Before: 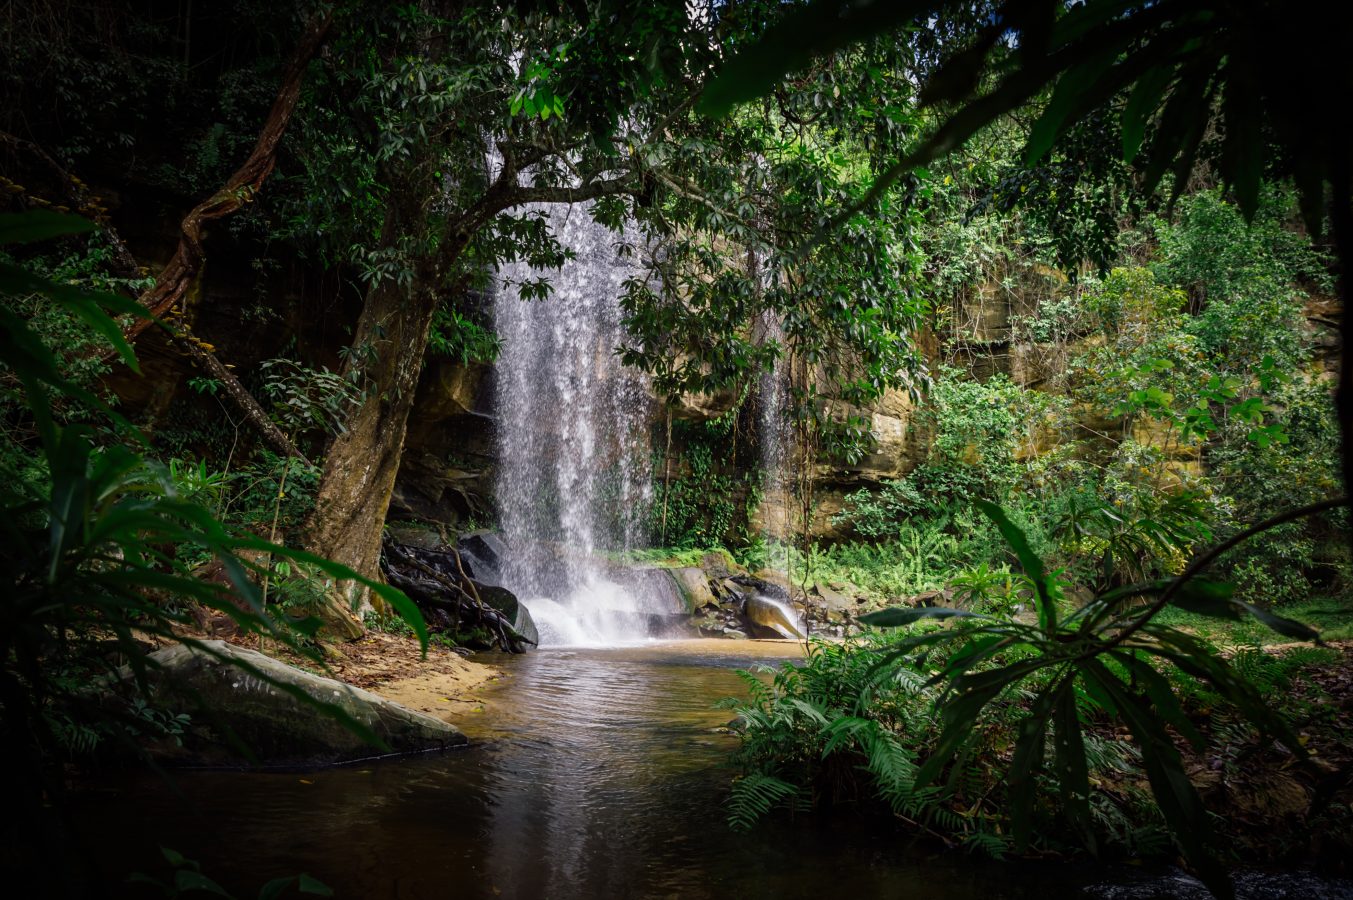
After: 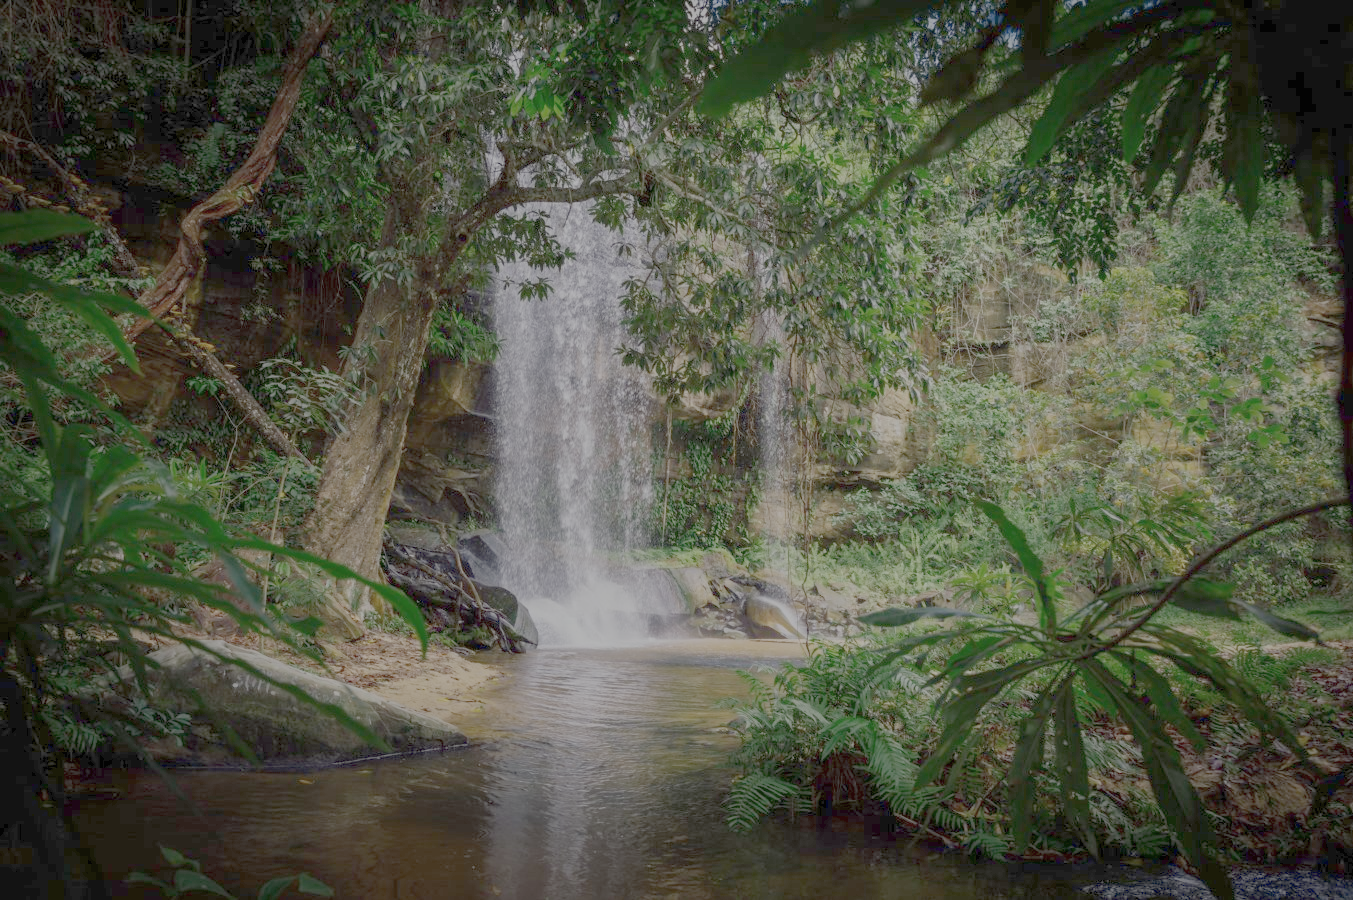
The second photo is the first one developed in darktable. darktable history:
exposure: black level correction 0, exposure -0.721 EV
color zones: curves: ch0 [(0.25, 0.5) (0.636, 0.25) (0.75, 0.5)]
color balance rgb: perceptual saturation grading › global saturation -27.94%, hue shift -2.27°, contrast -21.26%
